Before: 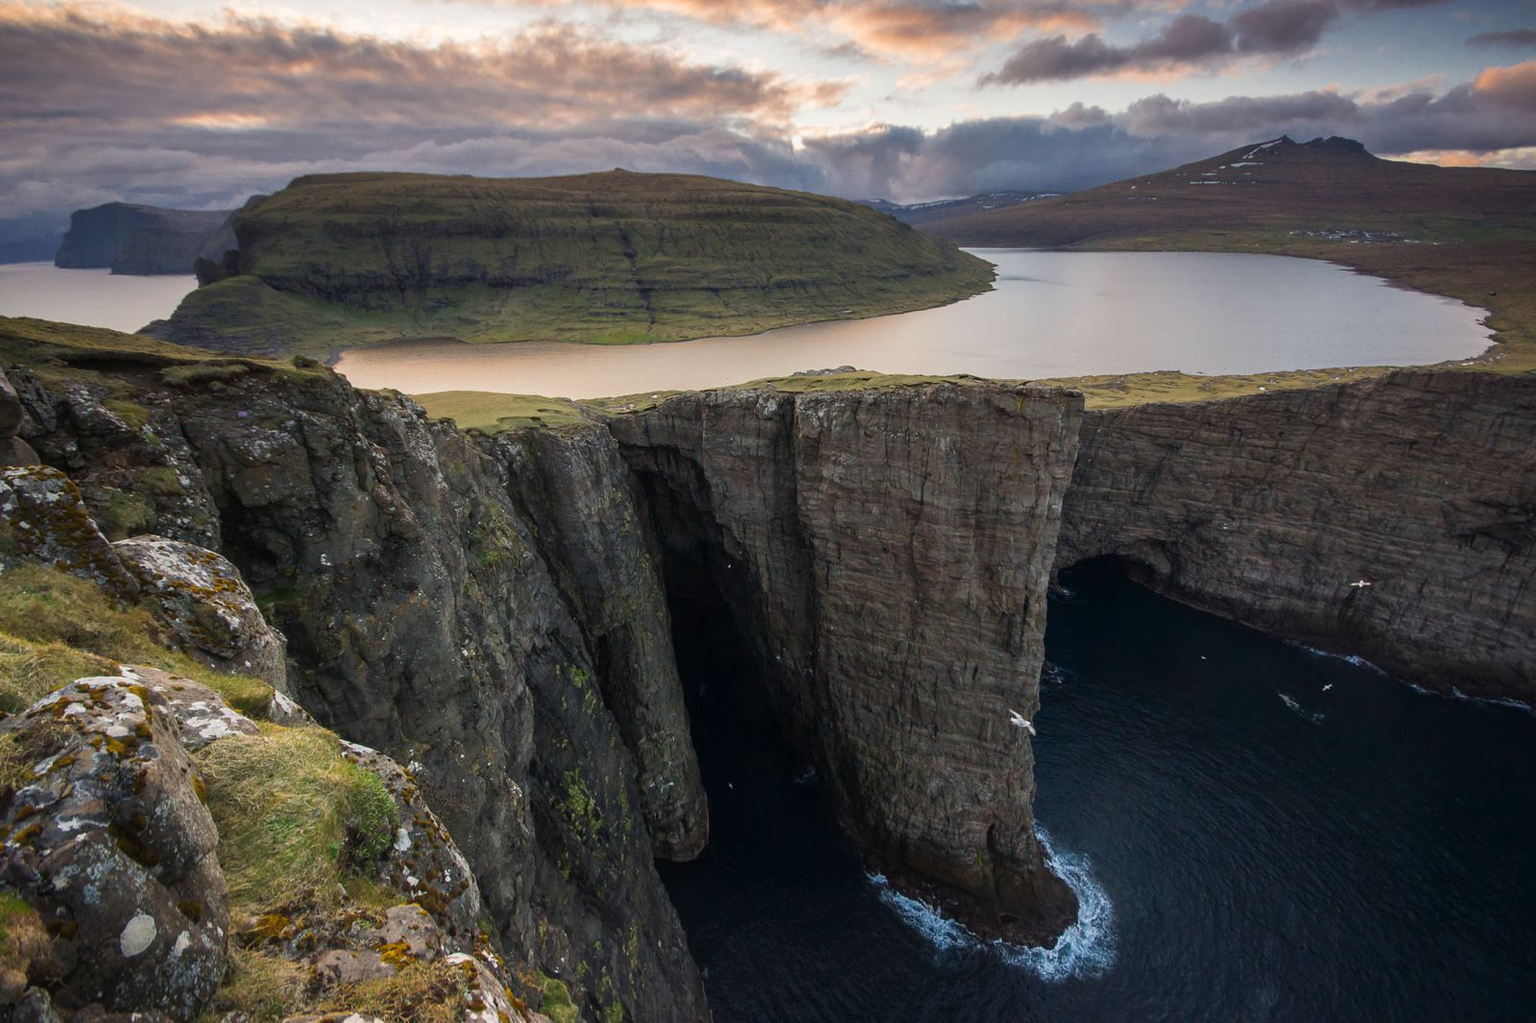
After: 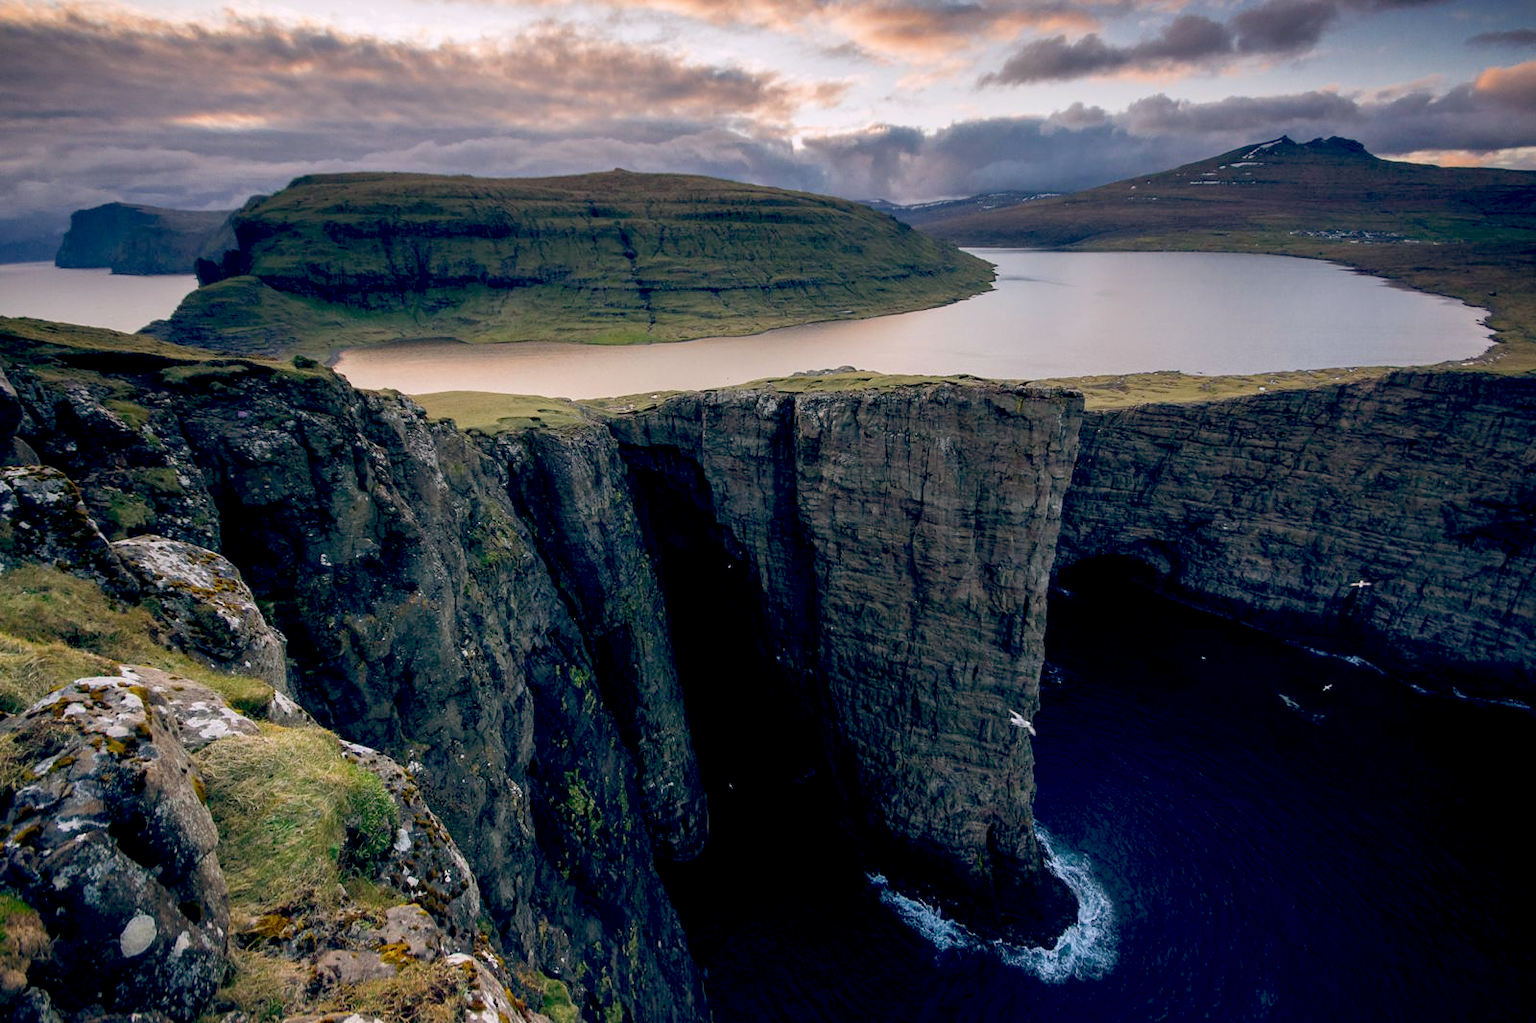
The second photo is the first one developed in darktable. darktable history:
color calibration: illuminant as shot in camera, x 0.358, y 0.373, temperature 4628.91 K
color balance: lift [0.975, 0.993, 1, 1.015], gamma [1.1, 1, 1, 0.945], gain [1, 1.04, 1, 0.95]
